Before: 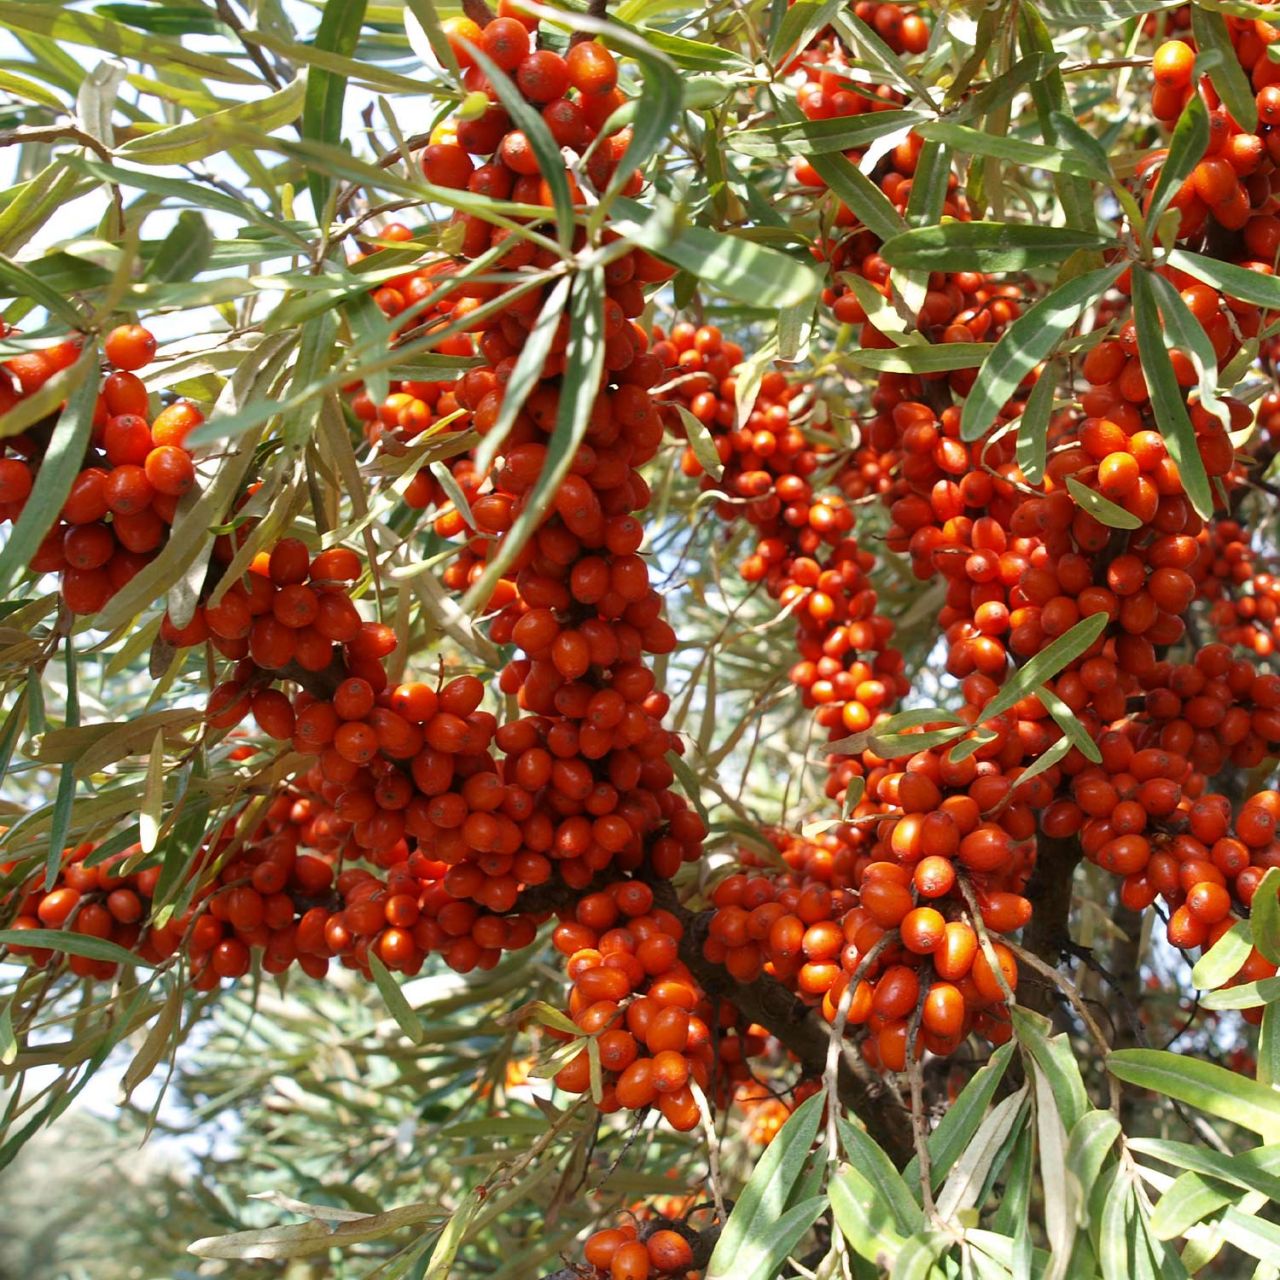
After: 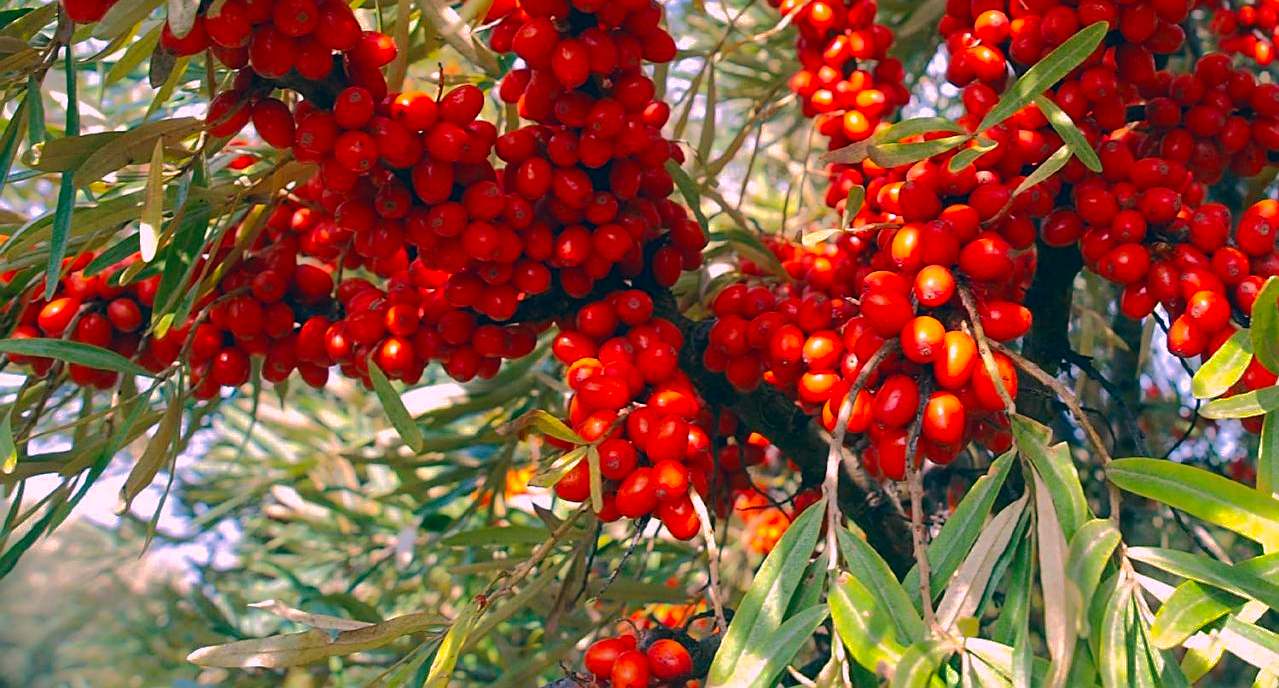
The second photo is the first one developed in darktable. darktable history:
shadows and highlights: shadows -19.91, highlights -73.15
crop and rotate: top 46.237%
color correction: highlights a* 17.03, highlights b* 0.205, shadows a* -15.38, shadows b* -14.56, saturation 1.5
sharpen: on, module defaults
